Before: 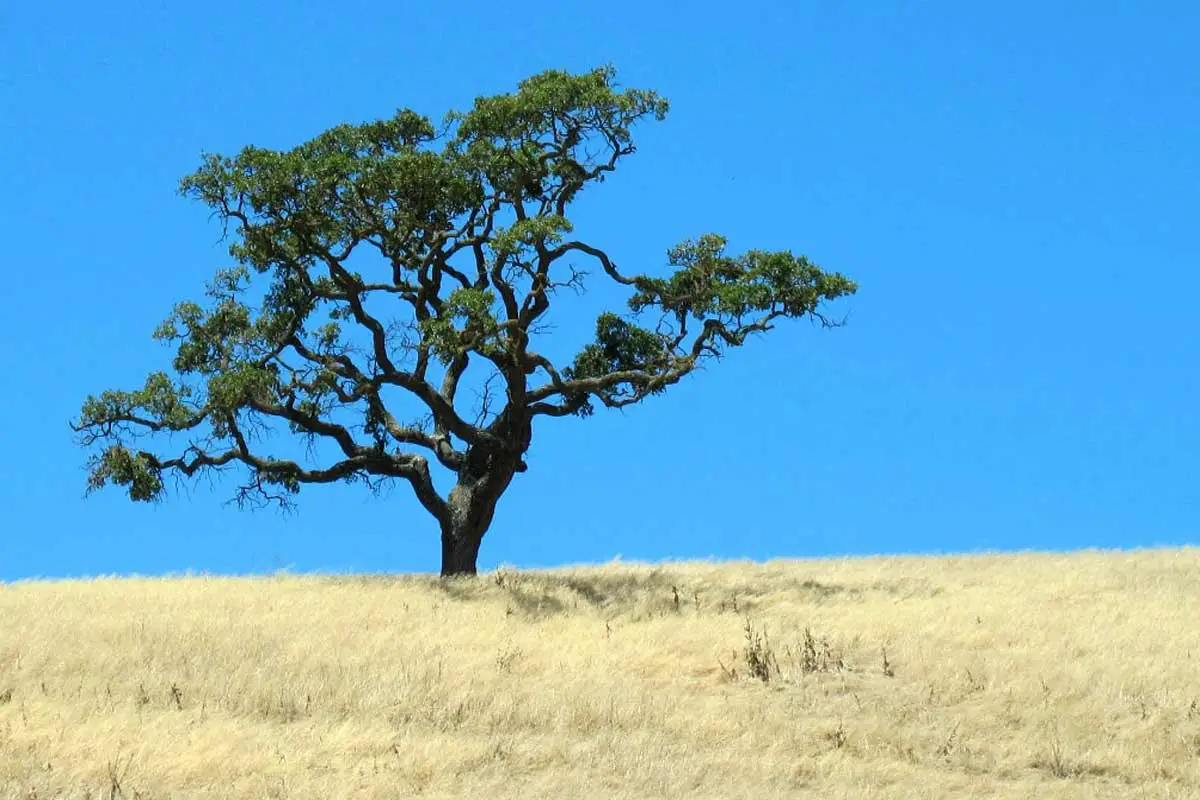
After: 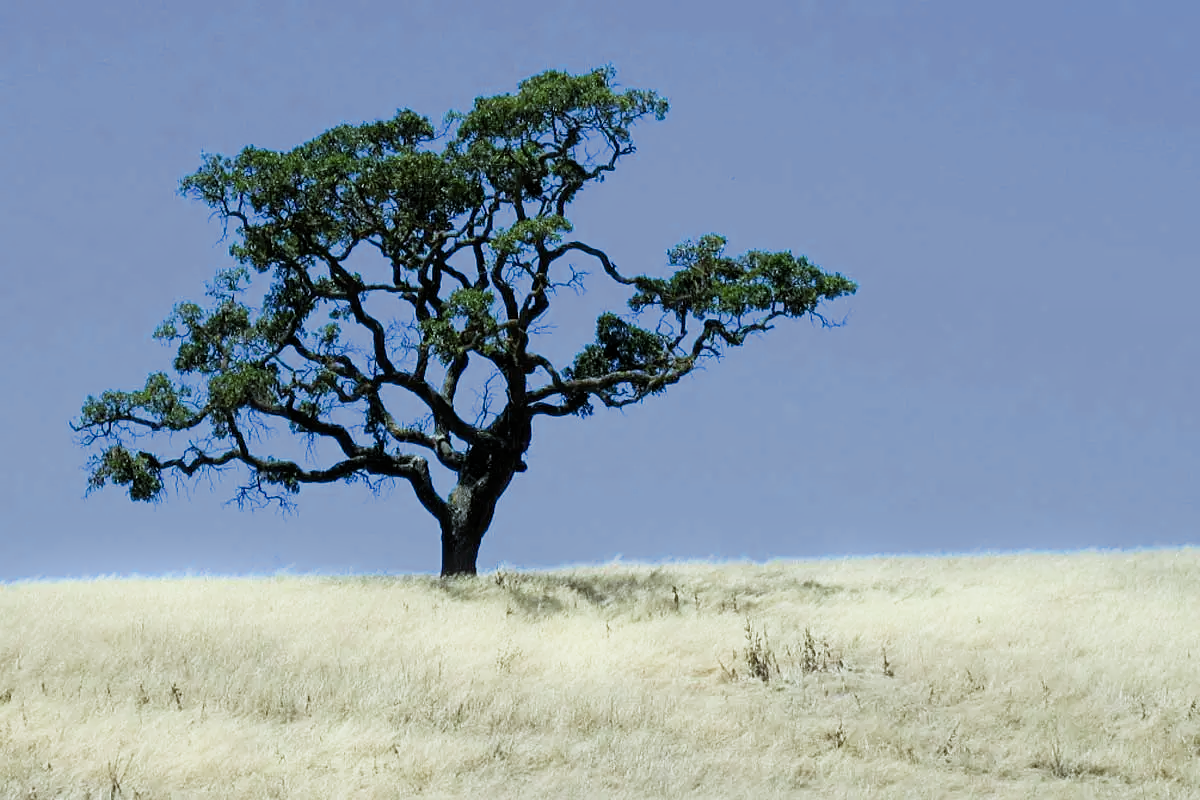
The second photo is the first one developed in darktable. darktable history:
sharpen: amount 0.2
bloom: size 5%, threshold 95%, strength 15%
filmic rgb: middle gray luminance 21.73%, black relative exposure -14 EV, white relative exposure 2.96 EV, threshold 6 EV, target black luminance 0%, hardness 8.81, latitude 59.69%, contrast 1.208, highlights saturation mix 5%, shadows ↔ highlights balance 41.6%, add noise in highlights 0, color science v3 (2019), use custom middle-gray values true, iterations of high-quality reconstruction 0, contrast in highlights soft, enable highlight reconstruction true
white balance: red 0.931, blue 1.11
